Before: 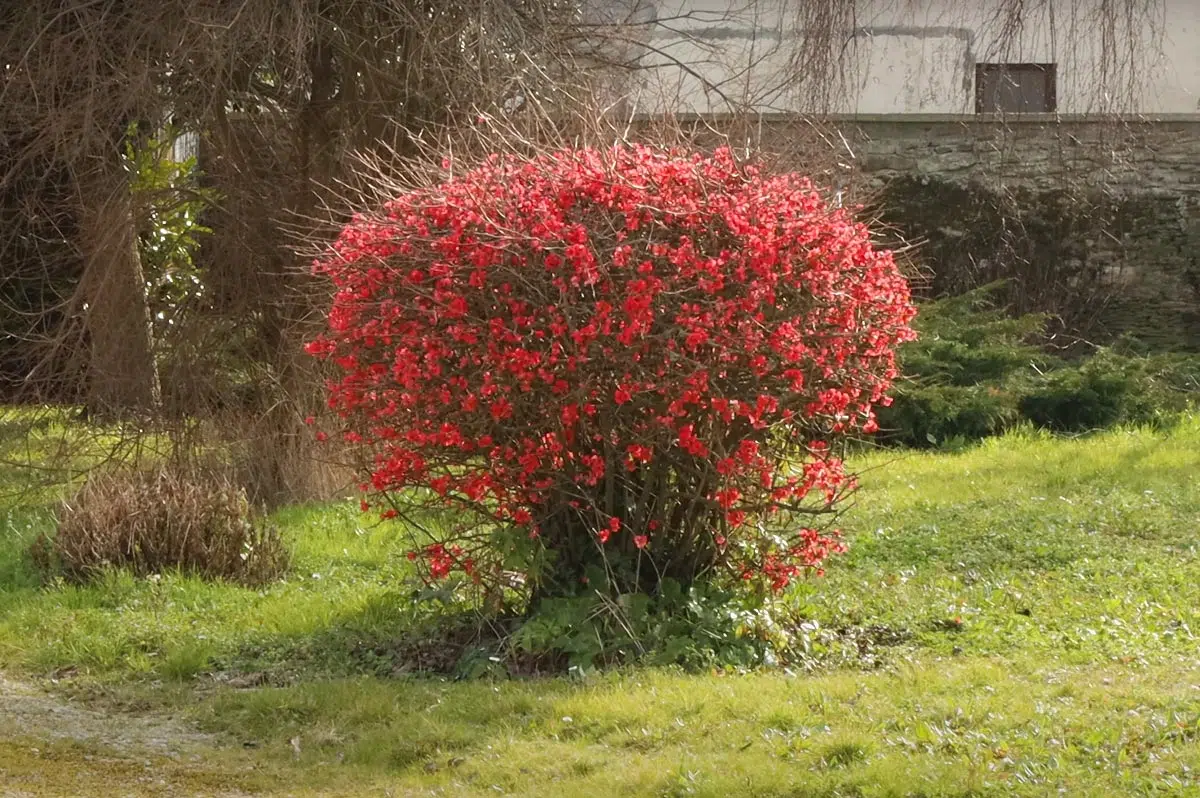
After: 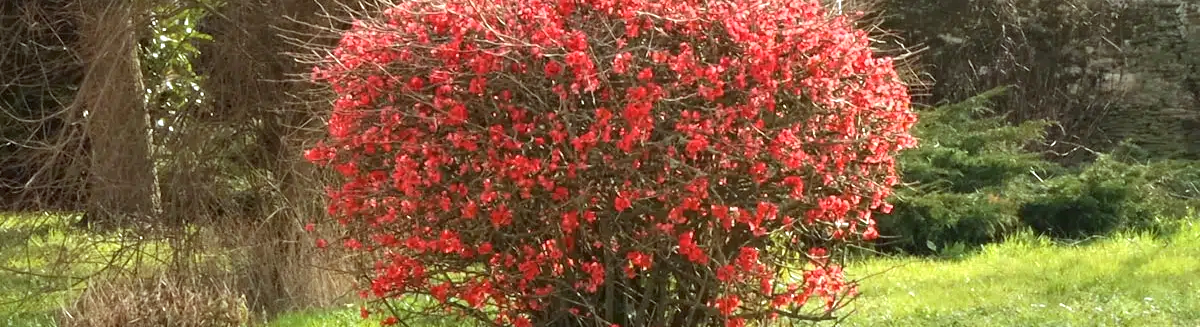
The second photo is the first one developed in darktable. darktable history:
color correction: highlights a* -6.34, highlights b* 0.382
crop and rotate: top 24.196%, bottom 34.75%
local contrast: mode bilateral grid, contrast 25, coarseness 51, detail 123%, midtone range 0.2
exposure: black level correction 0.001, exposure 0.499 EV, compensate exposure bias true, compensate highlight preservation false
